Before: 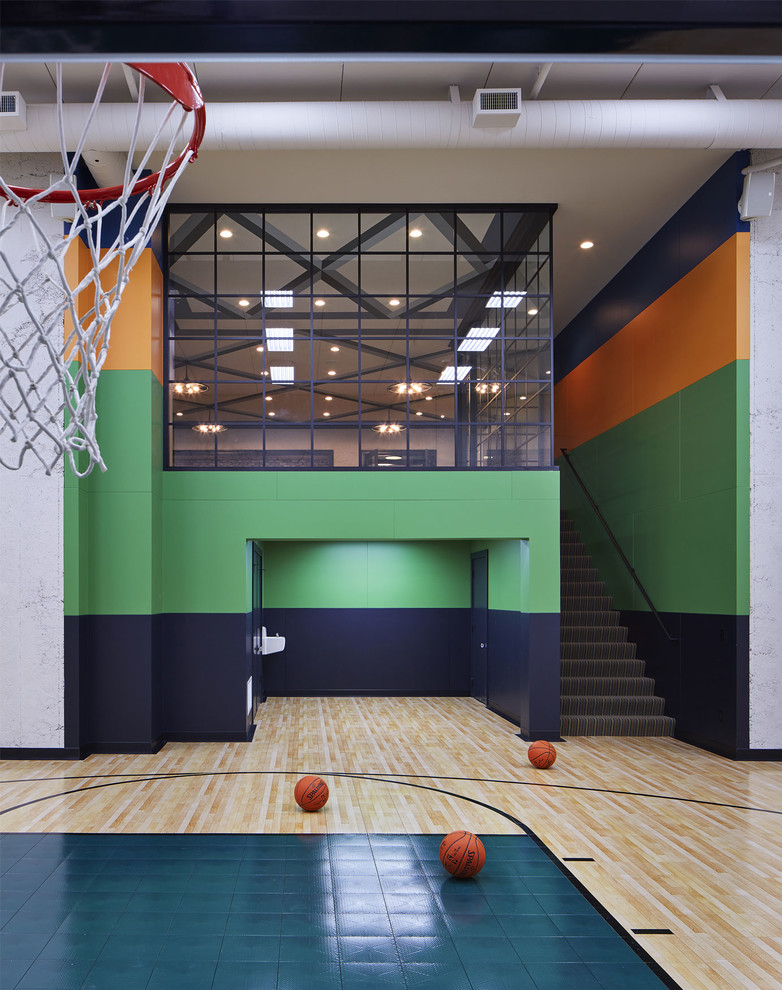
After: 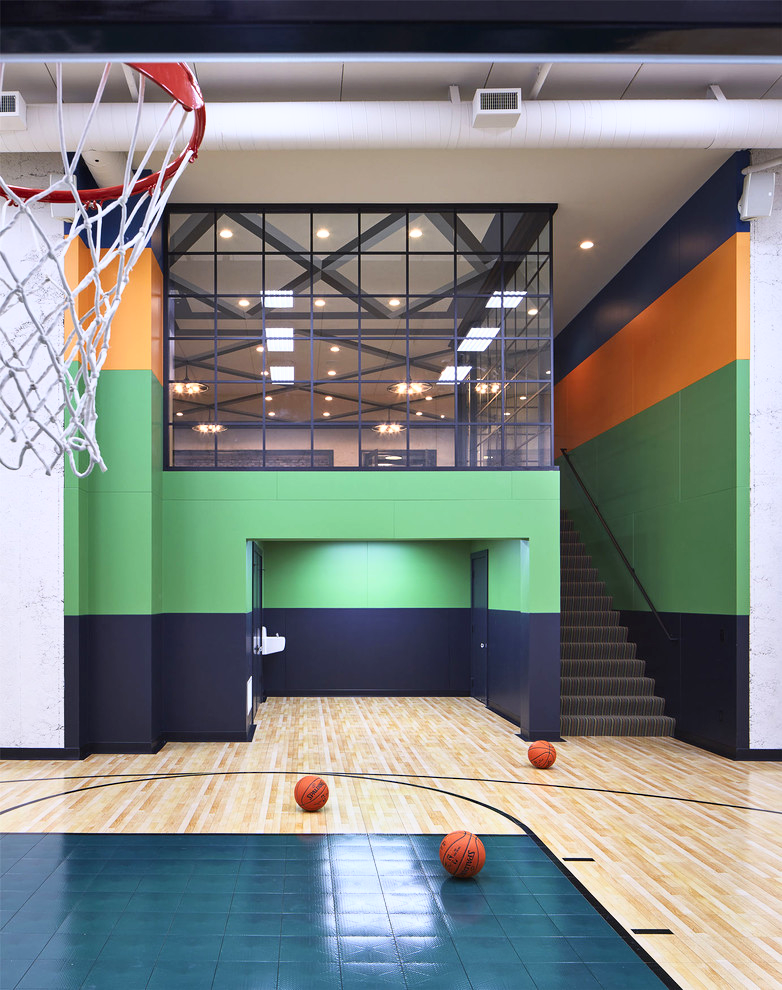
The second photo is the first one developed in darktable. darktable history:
sharpen: radius 2.888, amount 0.867, threshold 47.5
base curve: curves: ch0 [(0, 0) (0.557, 0.834) (1, 1)]
